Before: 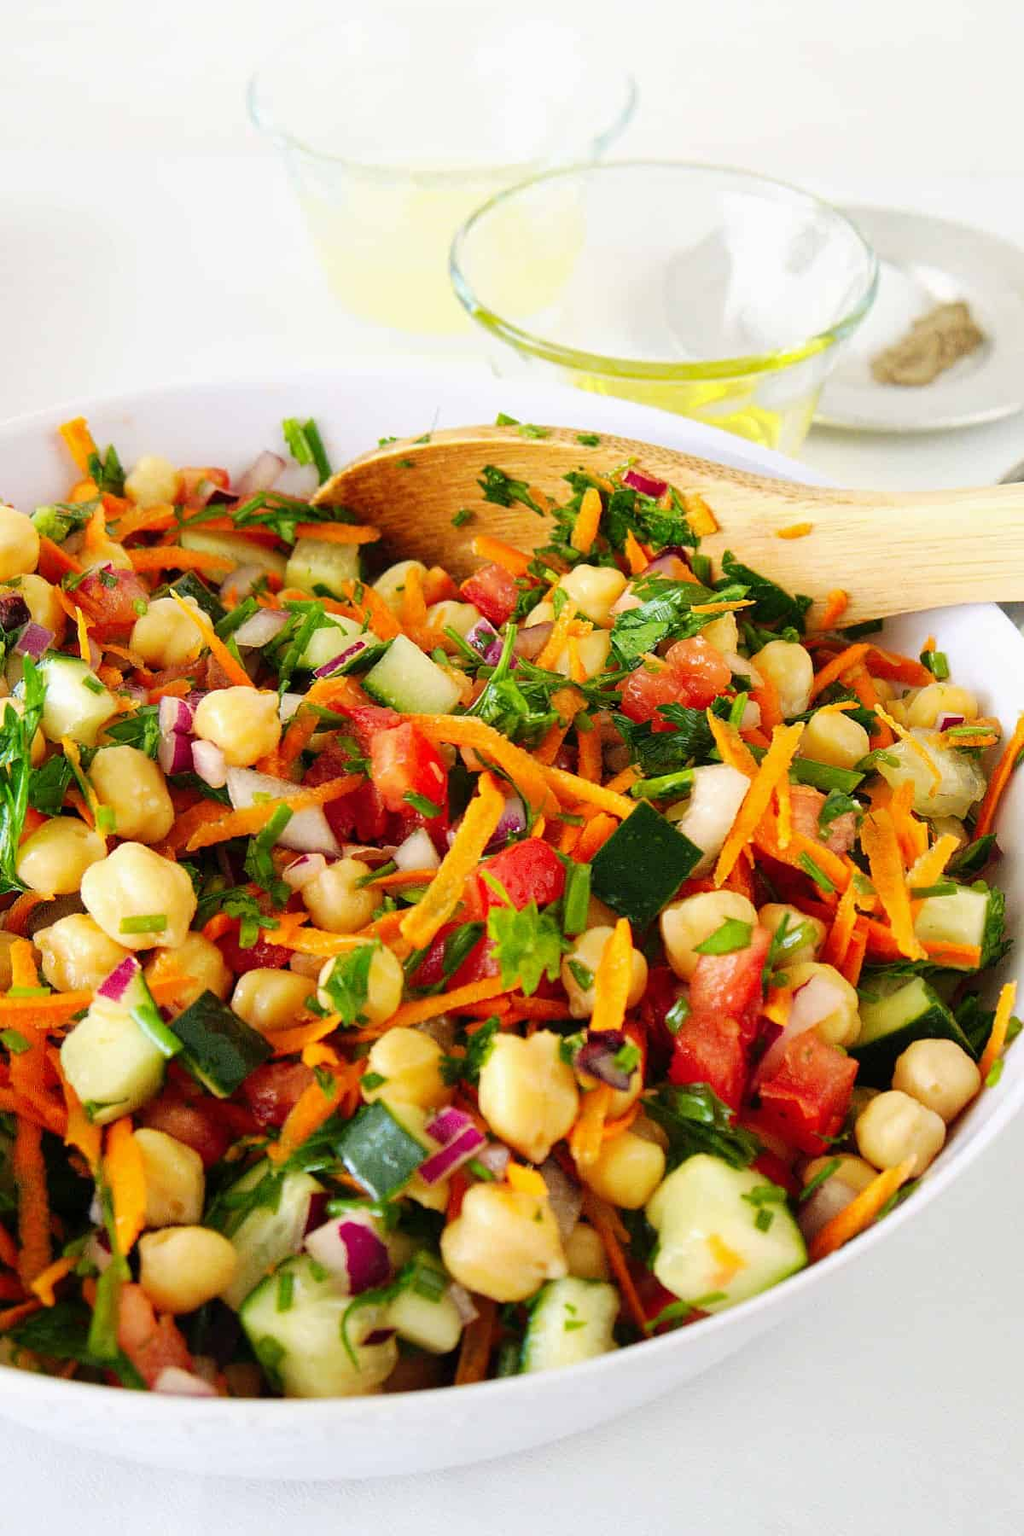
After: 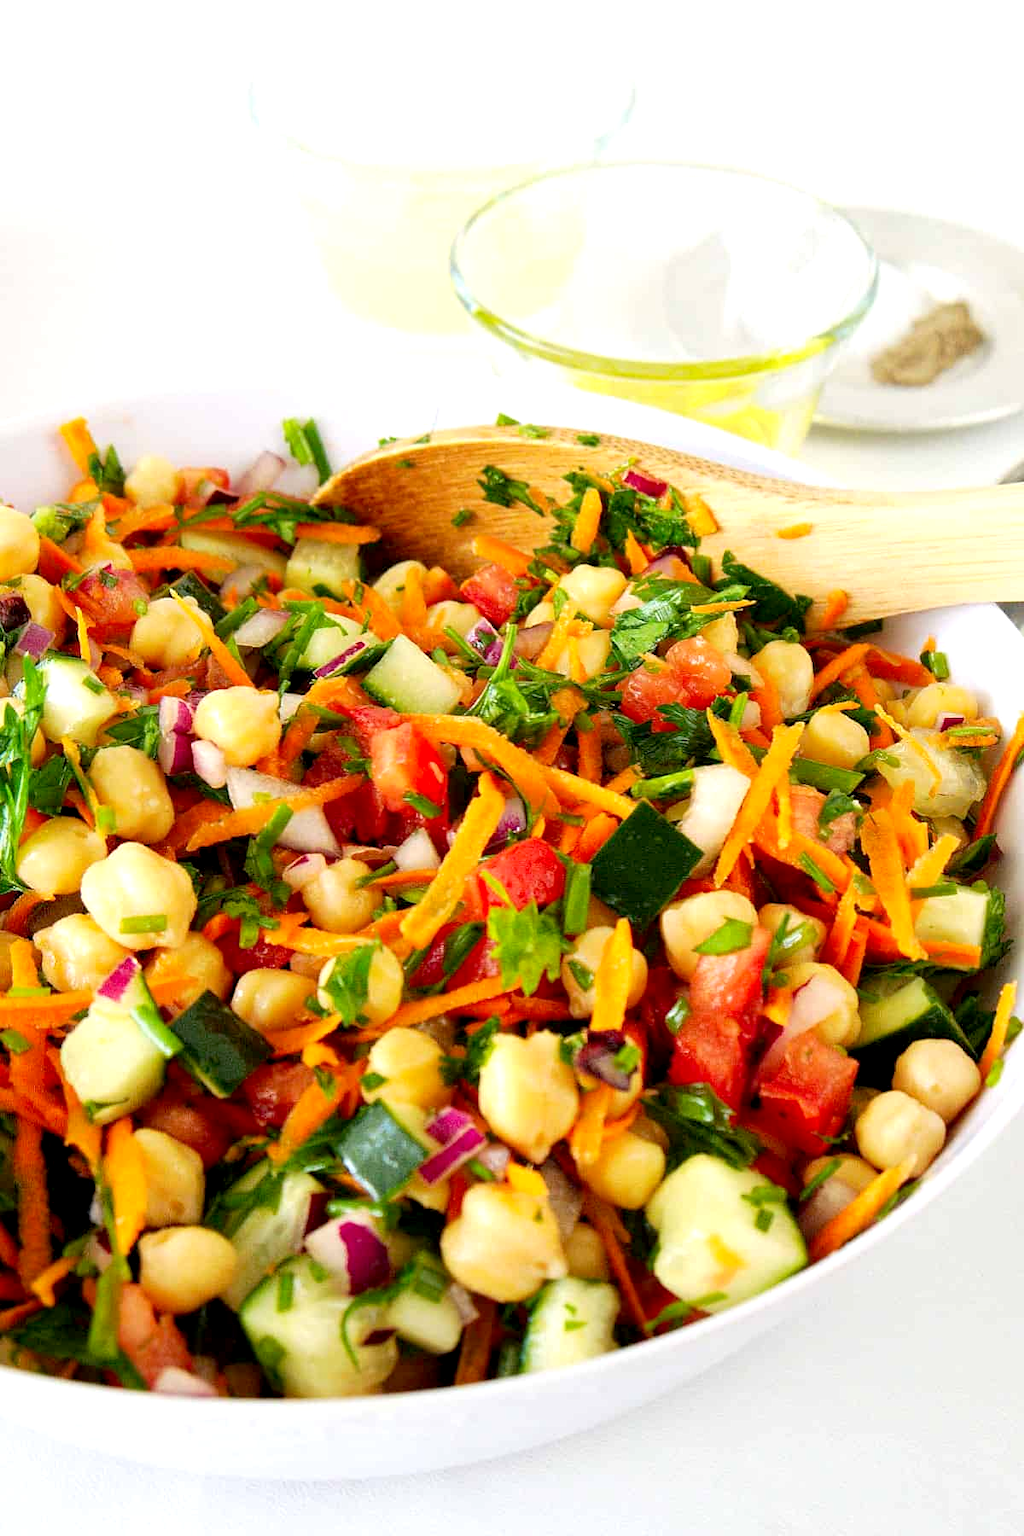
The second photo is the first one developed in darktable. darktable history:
exposure: black level correction 0.005, exposure 0.275 EV, compensate highlight preservation false
